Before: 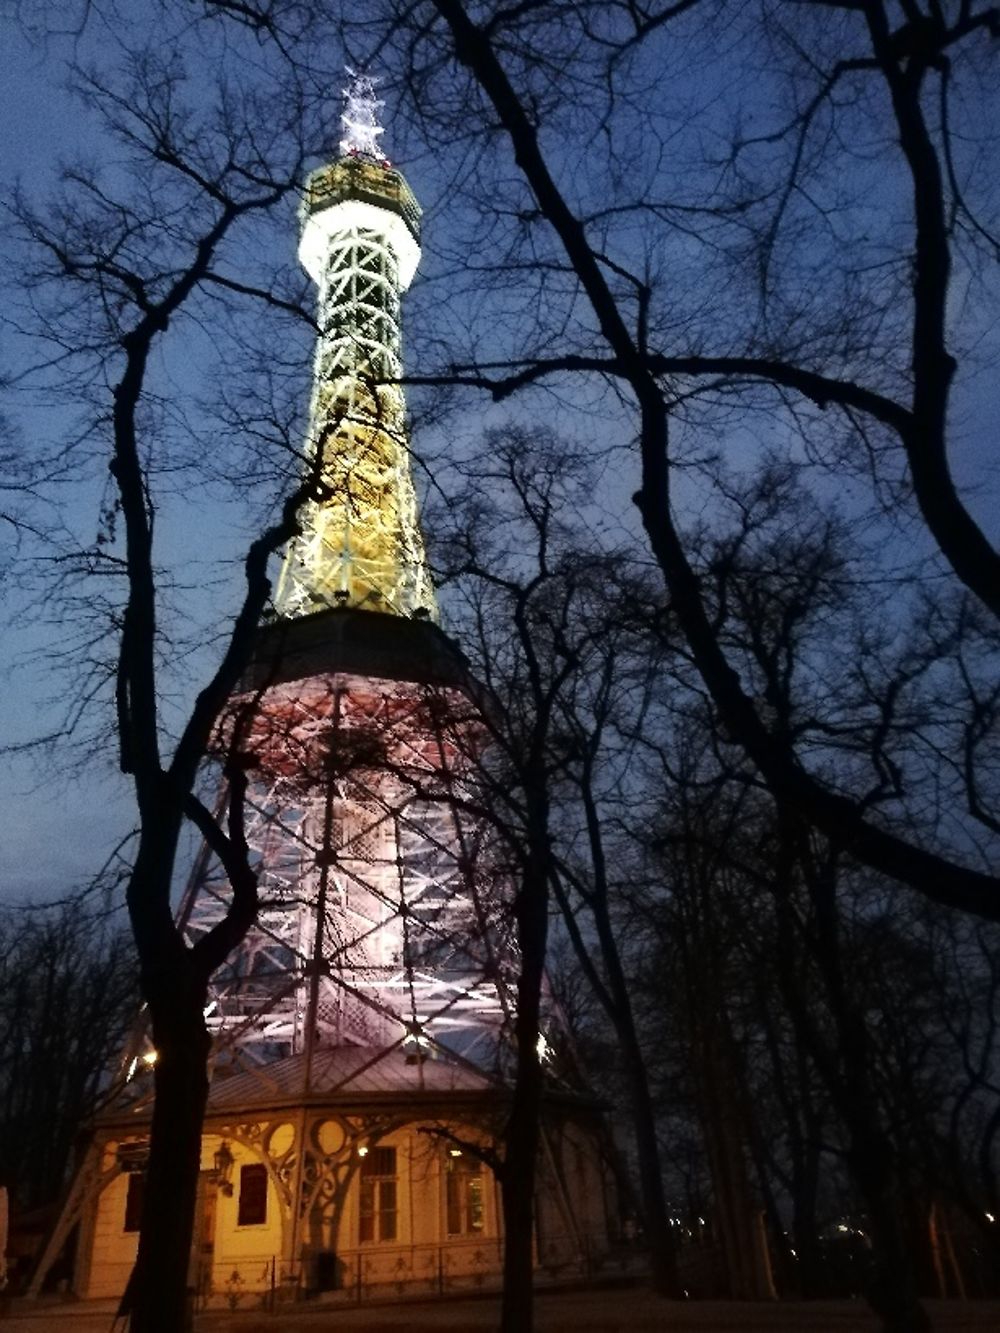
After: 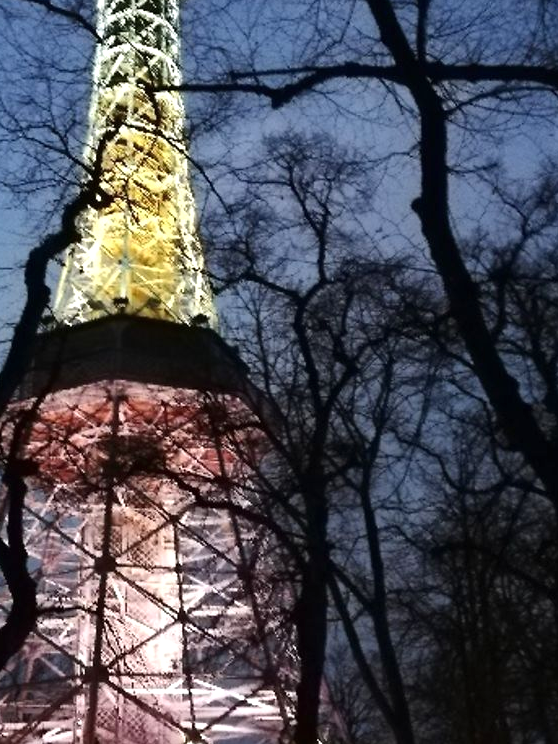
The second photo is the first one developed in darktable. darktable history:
crop and rotate: left 22.13%, top 22.054%, right 22.026%, bottom 22.102%
exposure: black level correction 0, exposure 0.3 EV, compensate highlight preservation false
